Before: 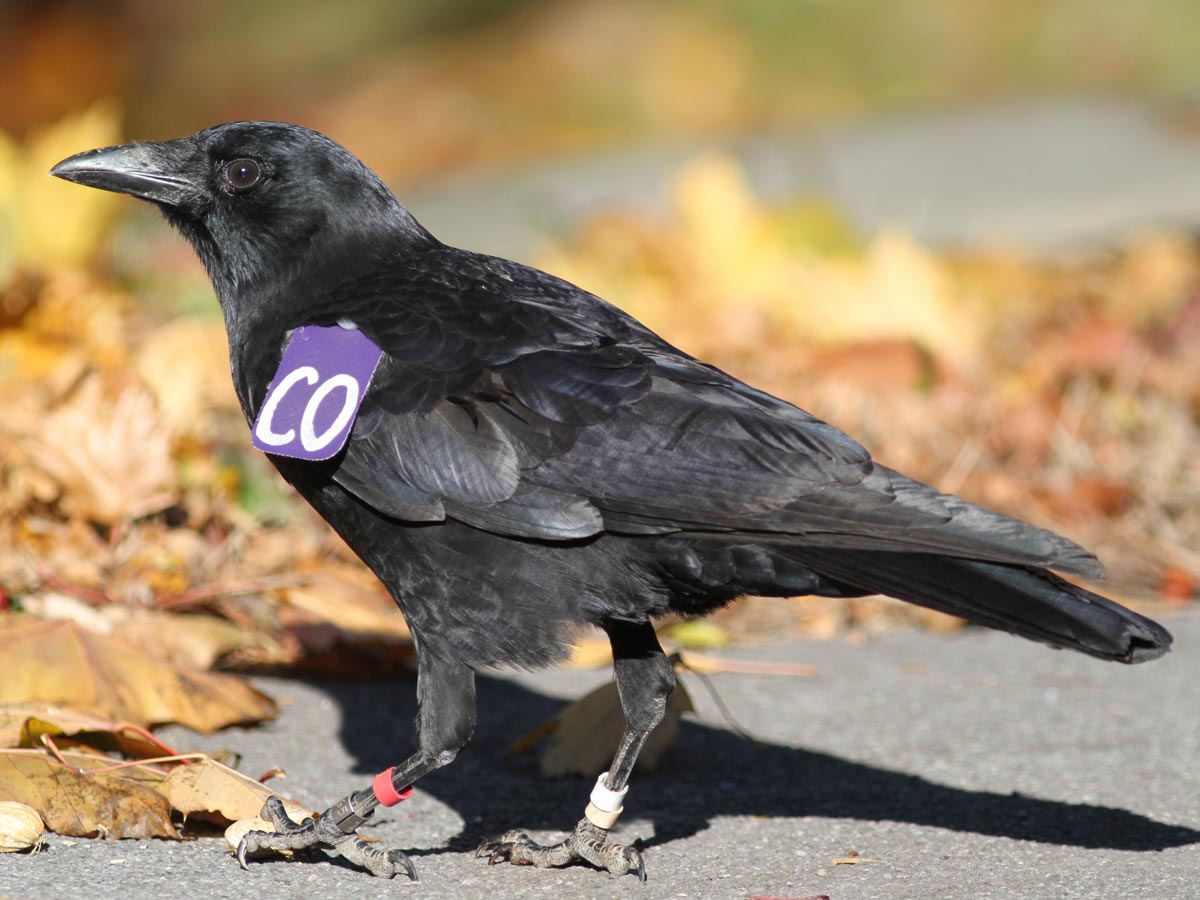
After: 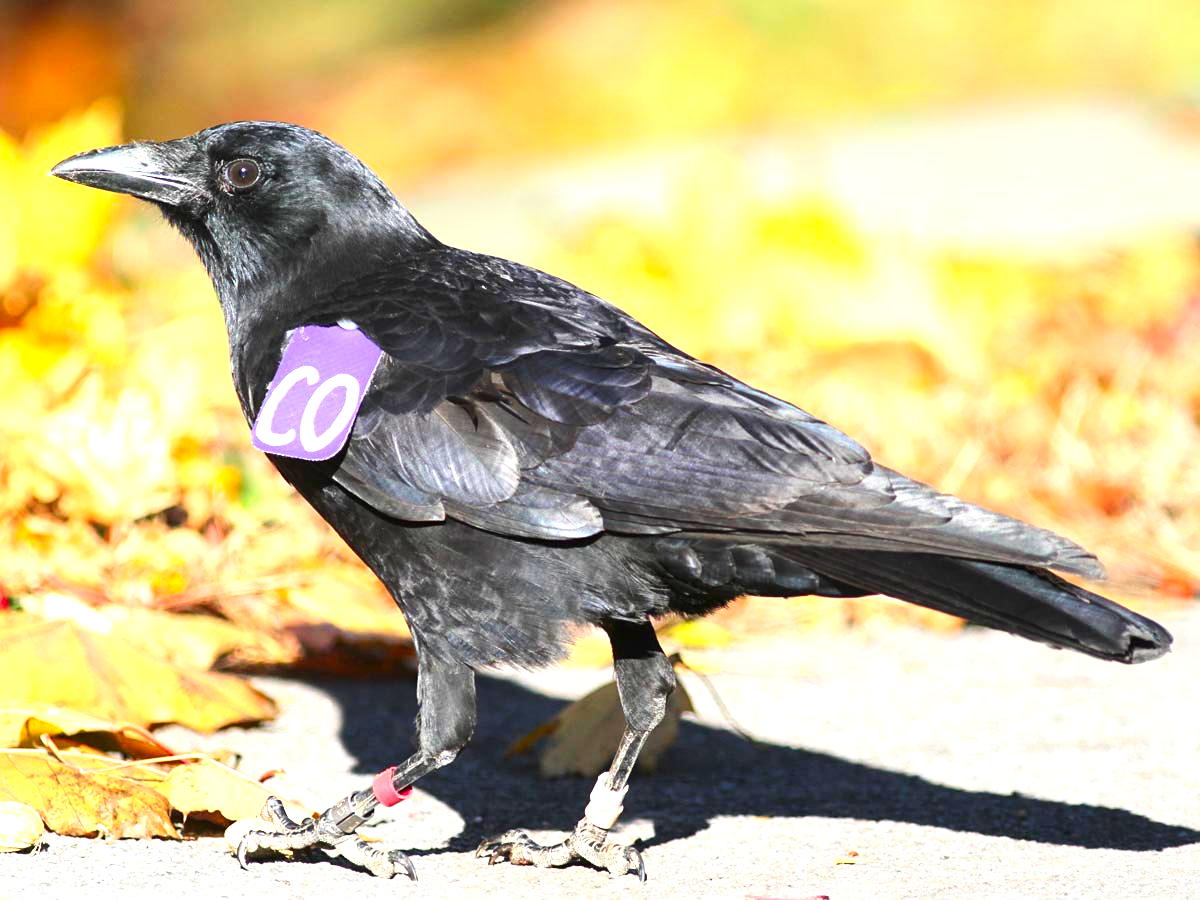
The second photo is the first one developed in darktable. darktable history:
exposure: black level correction 0, exposure 1.3 EV, compensate exposure bias true, compensate highlight preservation false
contrast brightness saturation: contrast 0.16, saturation 0.32
white balance: emerald 1
sharpen: amount 0.2
